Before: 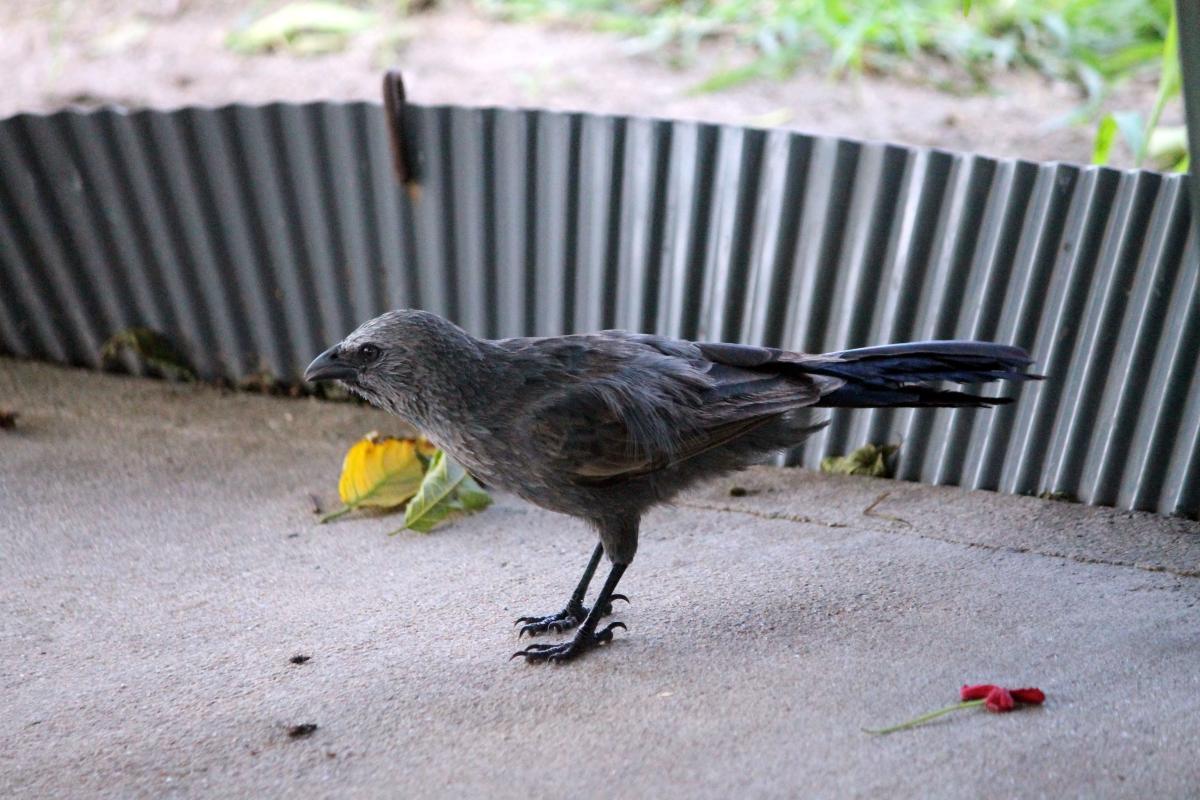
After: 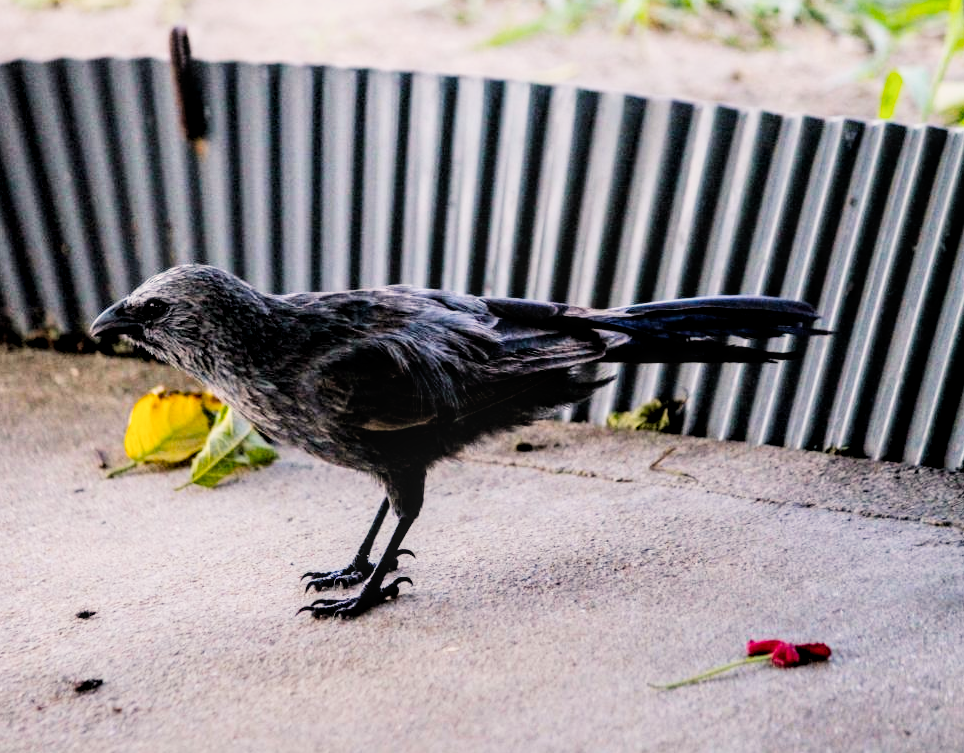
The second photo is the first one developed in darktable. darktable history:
color balance rgb: highlights gain › chroma 3.062%, highlights gain › hue 60.04°, perceptual saturation grading › global saturation 29.456%, global vibrance 9.834%
filmic rgb: black relative exposure -5.09 EV, white relative exposure 3.98 EV, hardness 2.88, contrast 1.296, highlights saturation mix -30.72%
tone curve: curves: ch0 [(0, 0) (0.004, 0.001) (0.133, 0.112) (0.325, 0.362) (0.832, 0.893) (1, 1)], preserve colors none
local contrast: highlights 62%, detail 143%, midtone range 0.429
crop and rotate: left 17.881%, top 5.76%, right 1.722%
